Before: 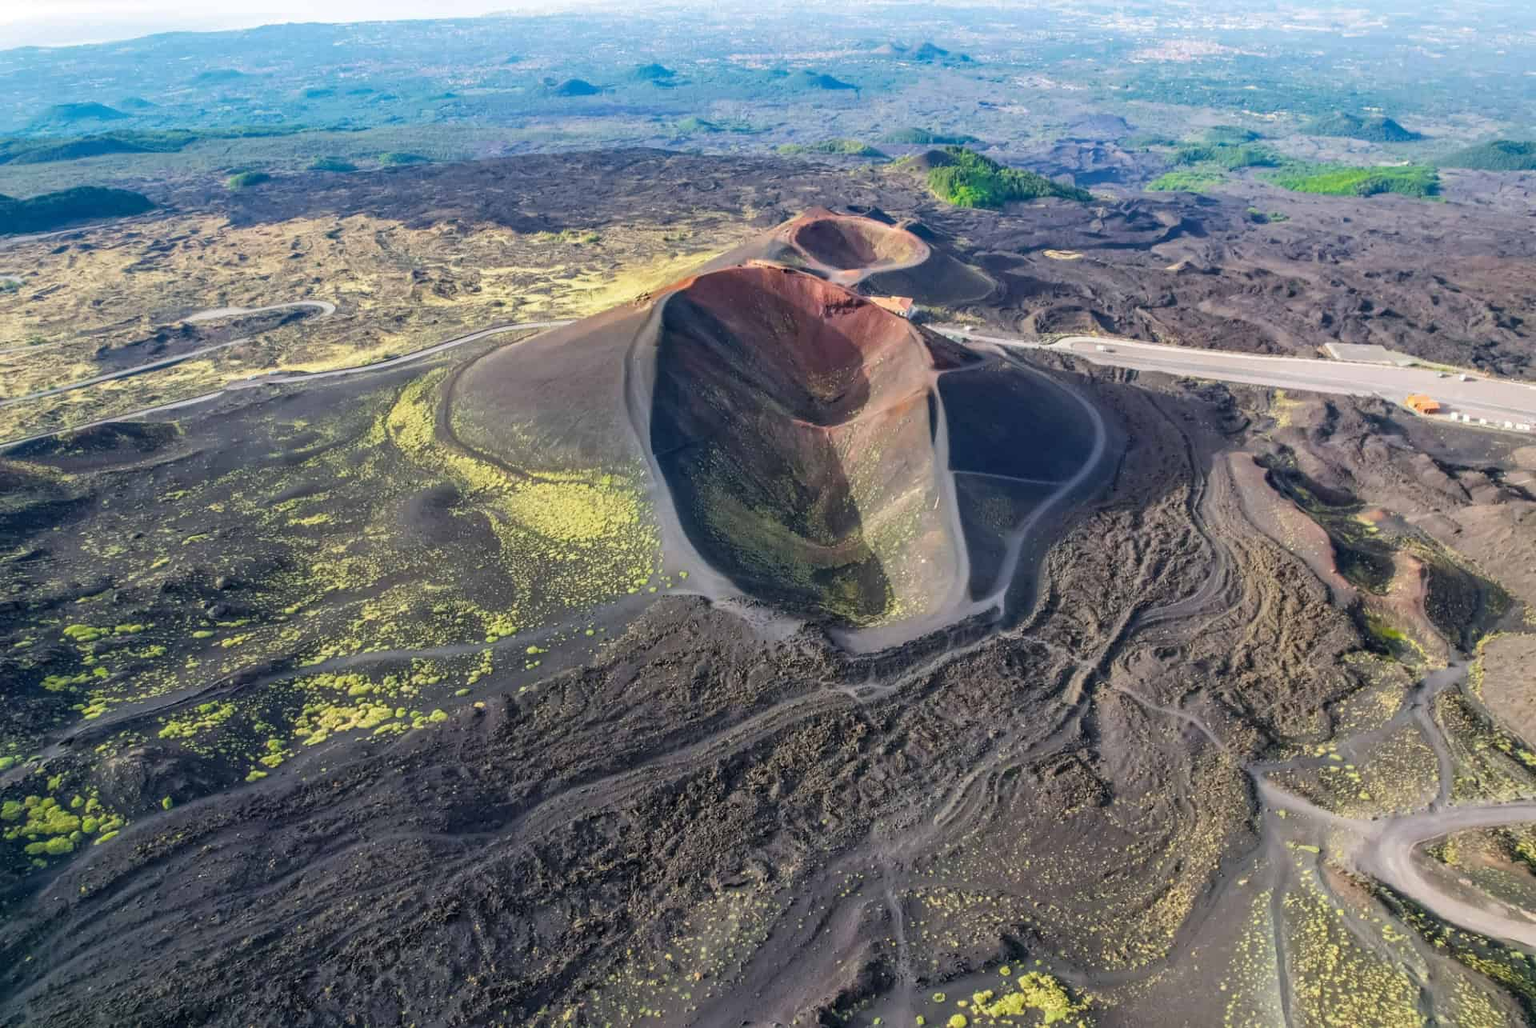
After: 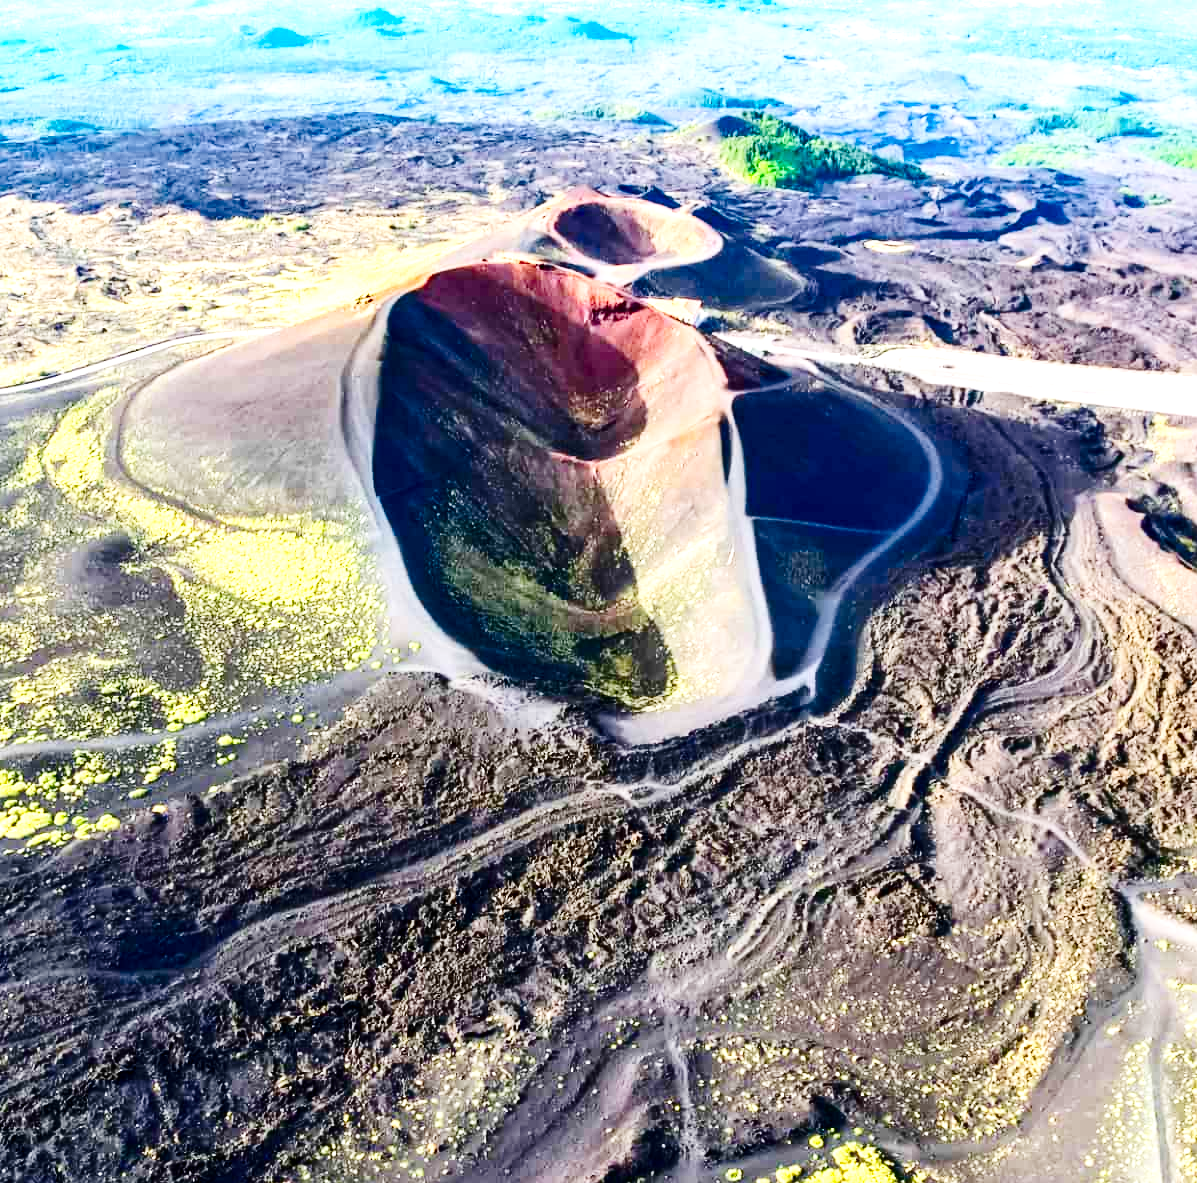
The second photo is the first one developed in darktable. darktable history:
contrast brightness saturation: contrast 0.22, brightness -0.19, saturation 0.24
exposure: black level correction 0.001, exposure 0.014 EV, compensate highlight preservation false
base curve: curves: ch0 [(0, 0.003) (0.001, 0.002) (0.006, 0.004) (0.02, 0.022) (0.048, 0.086) (0.094, 0.234) (0.162, 0.431) (0.258, 0.629) (0.385, 0.8) (0.548, 0.918) (0.751, 0.988) (1, 1)], preserve colors none
crop and rotate: left 22.918%, top 5.629%, right 14.711%, bottom 2.247%
levels: levels [0, 0.476, 0.951]
